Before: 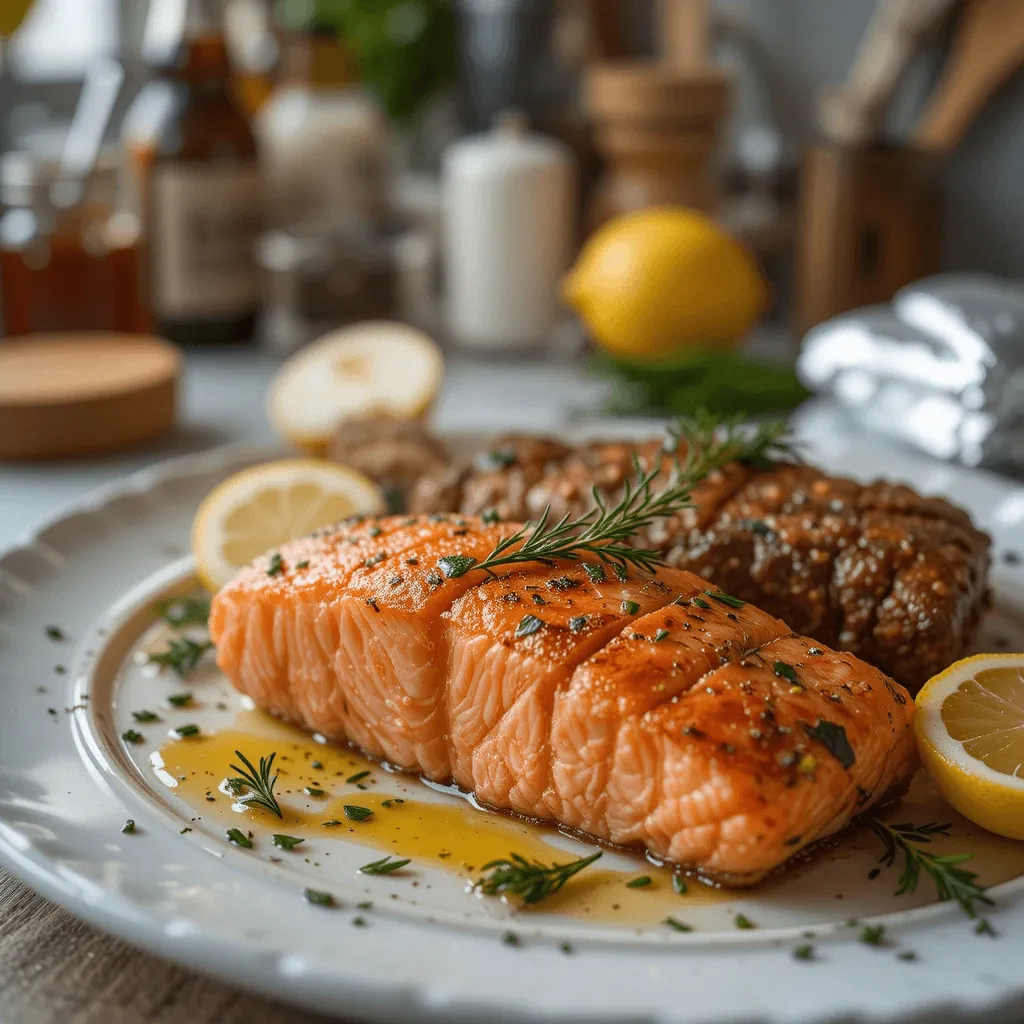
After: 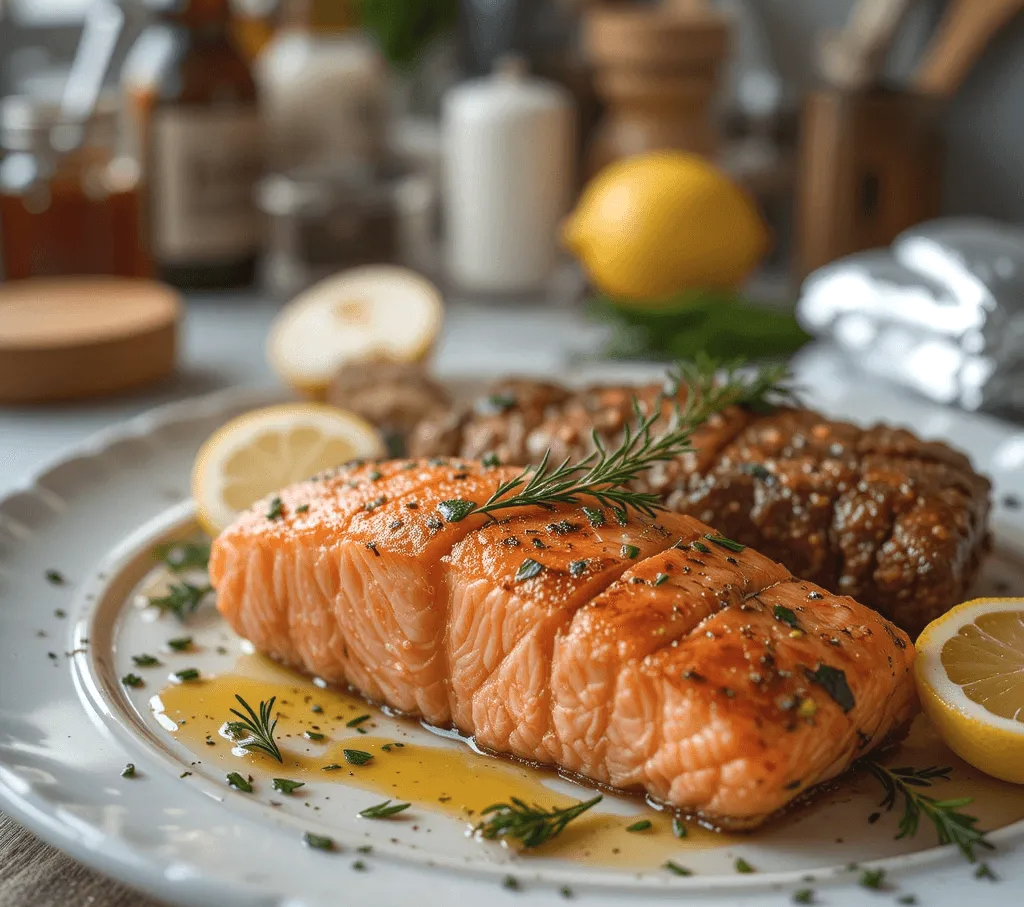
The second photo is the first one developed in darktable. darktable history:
contrast brightness saturation: contrast -0.074, brightness -0.033, saturation -0.113
exposure: exposure 0.297 EV, compensate highlight preservation false
crop and rotate: top 5.558%, bottom 5.846%
